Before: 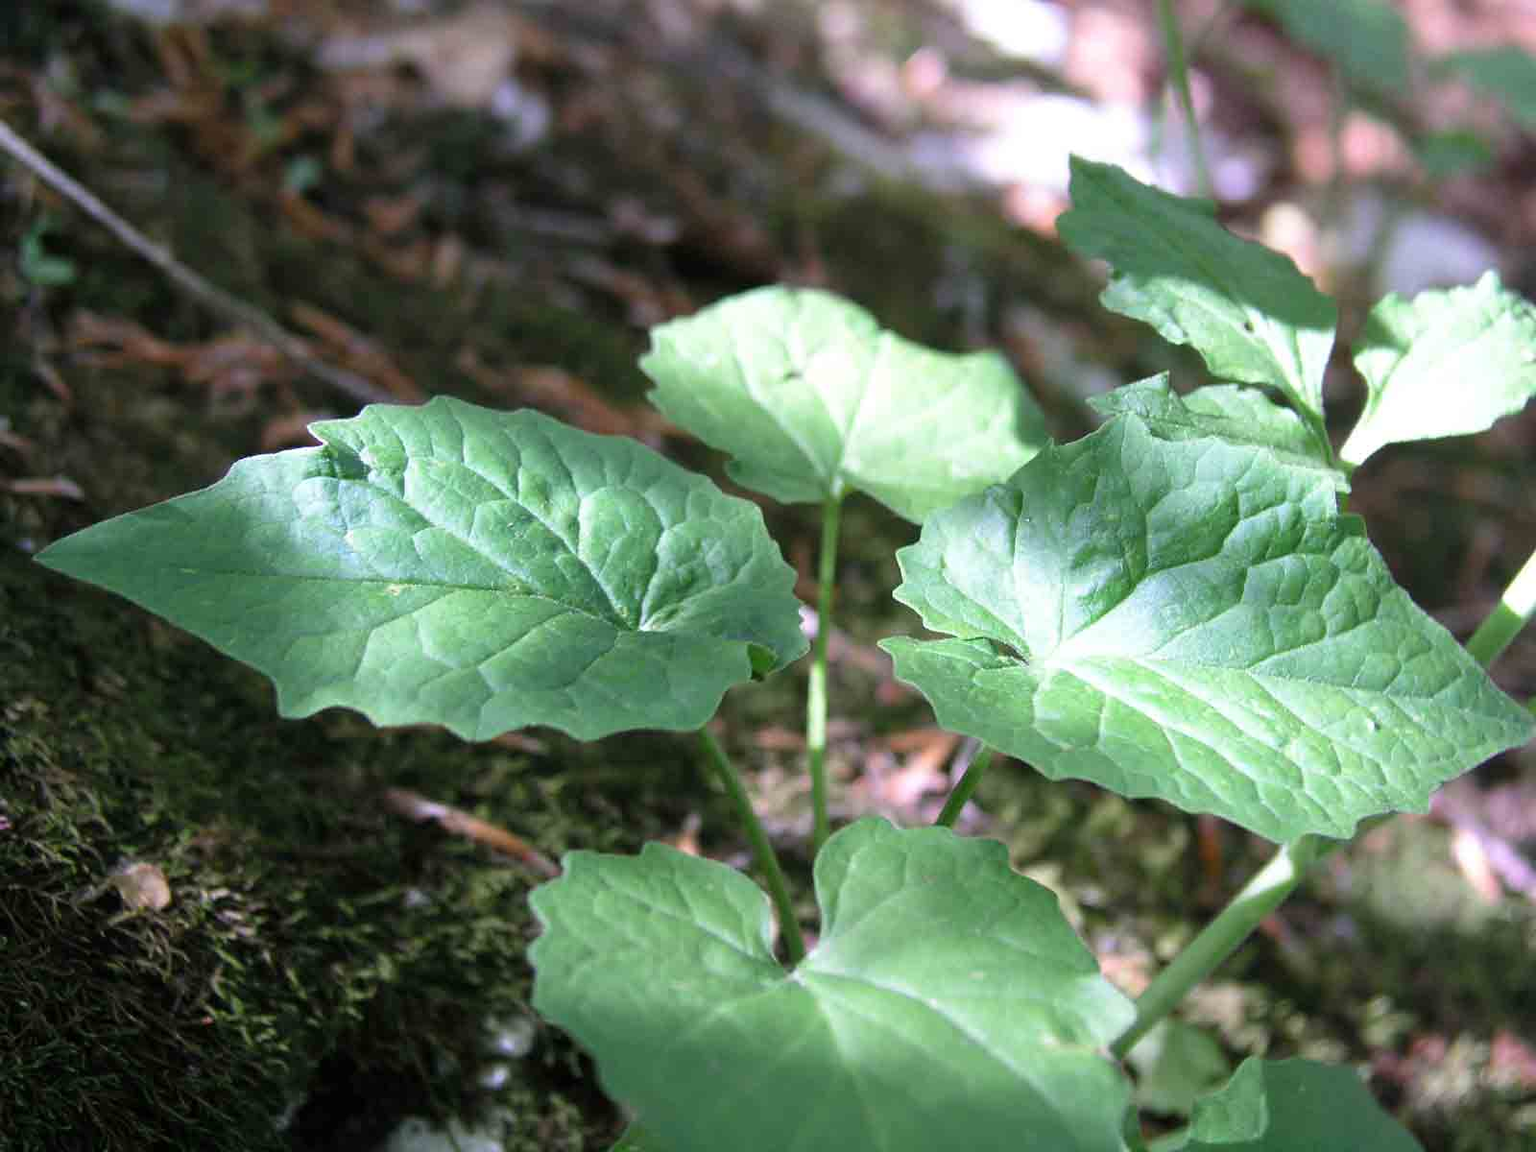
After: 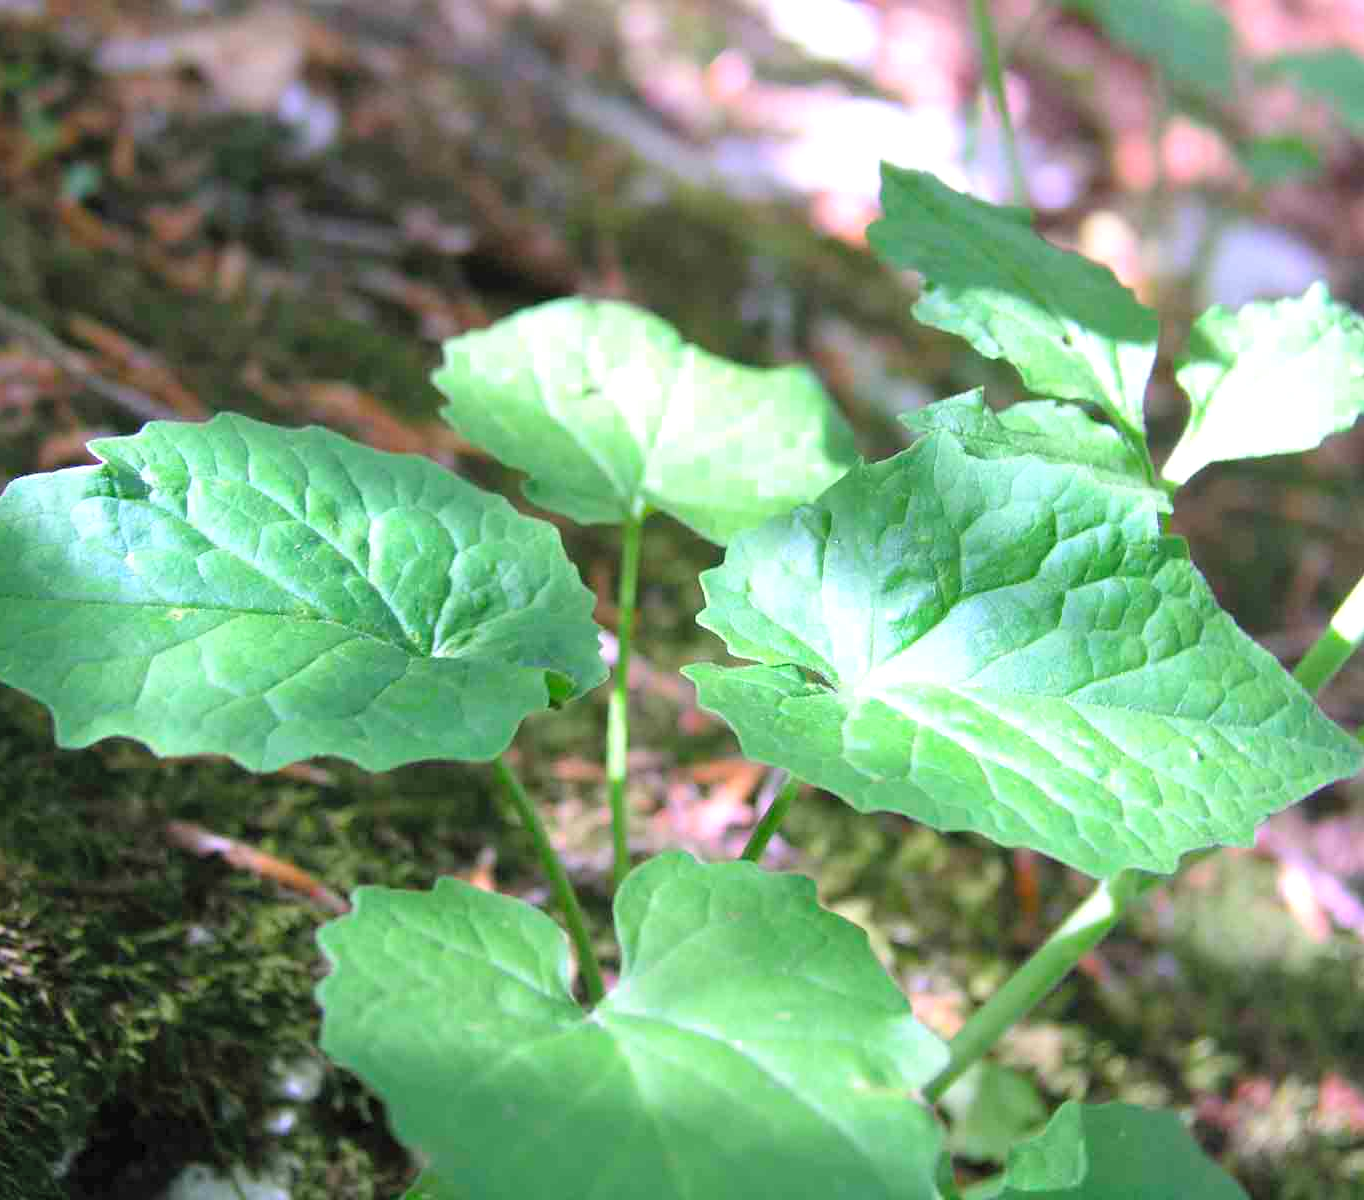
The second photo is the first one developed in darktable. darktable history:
exposure: exposure 0.202 EV, compensate highlight preservation false
contrast brightness saturation: contrast 0.07, brightness 0.175, saturation 0.418
crop and rotate: left 14.71%
